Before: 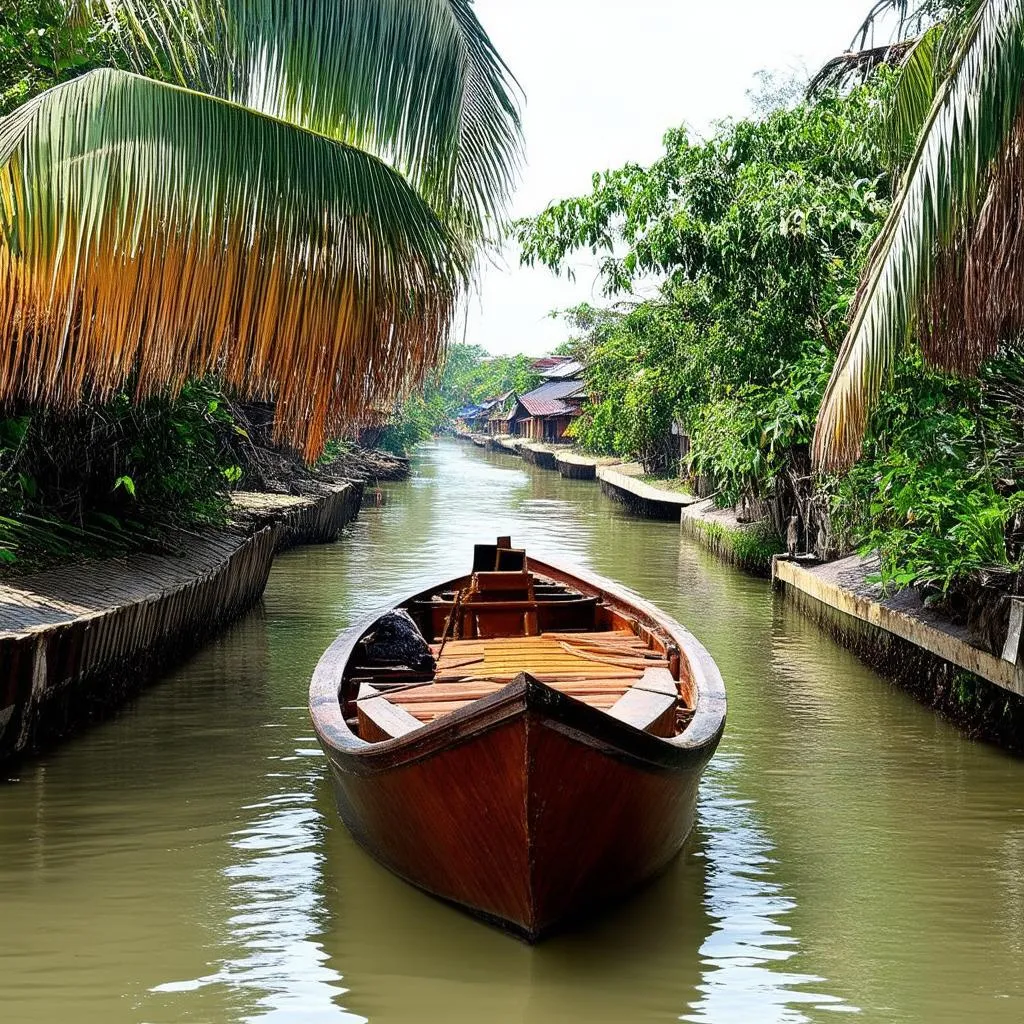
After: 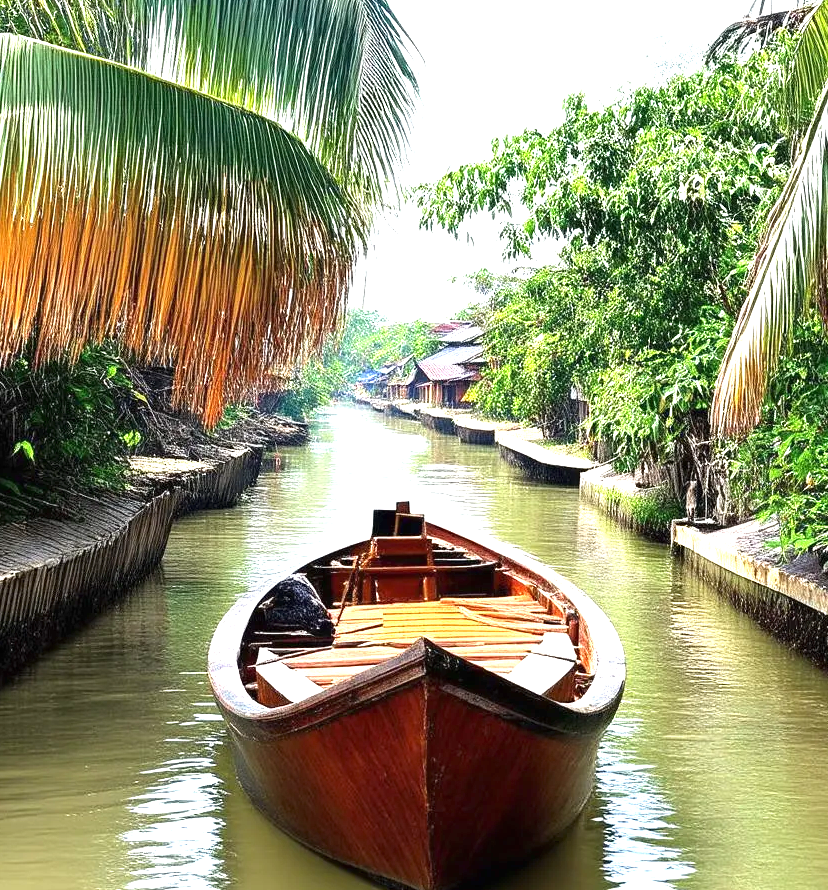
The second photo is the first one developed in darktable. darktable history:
crop: left 9.929%, top 3.475%, right 9.188%, bottom 9.529%
exposure: black level correction 0, exposure 1.2 EV, compensate exposure bias true, compensate highlight preservation false
